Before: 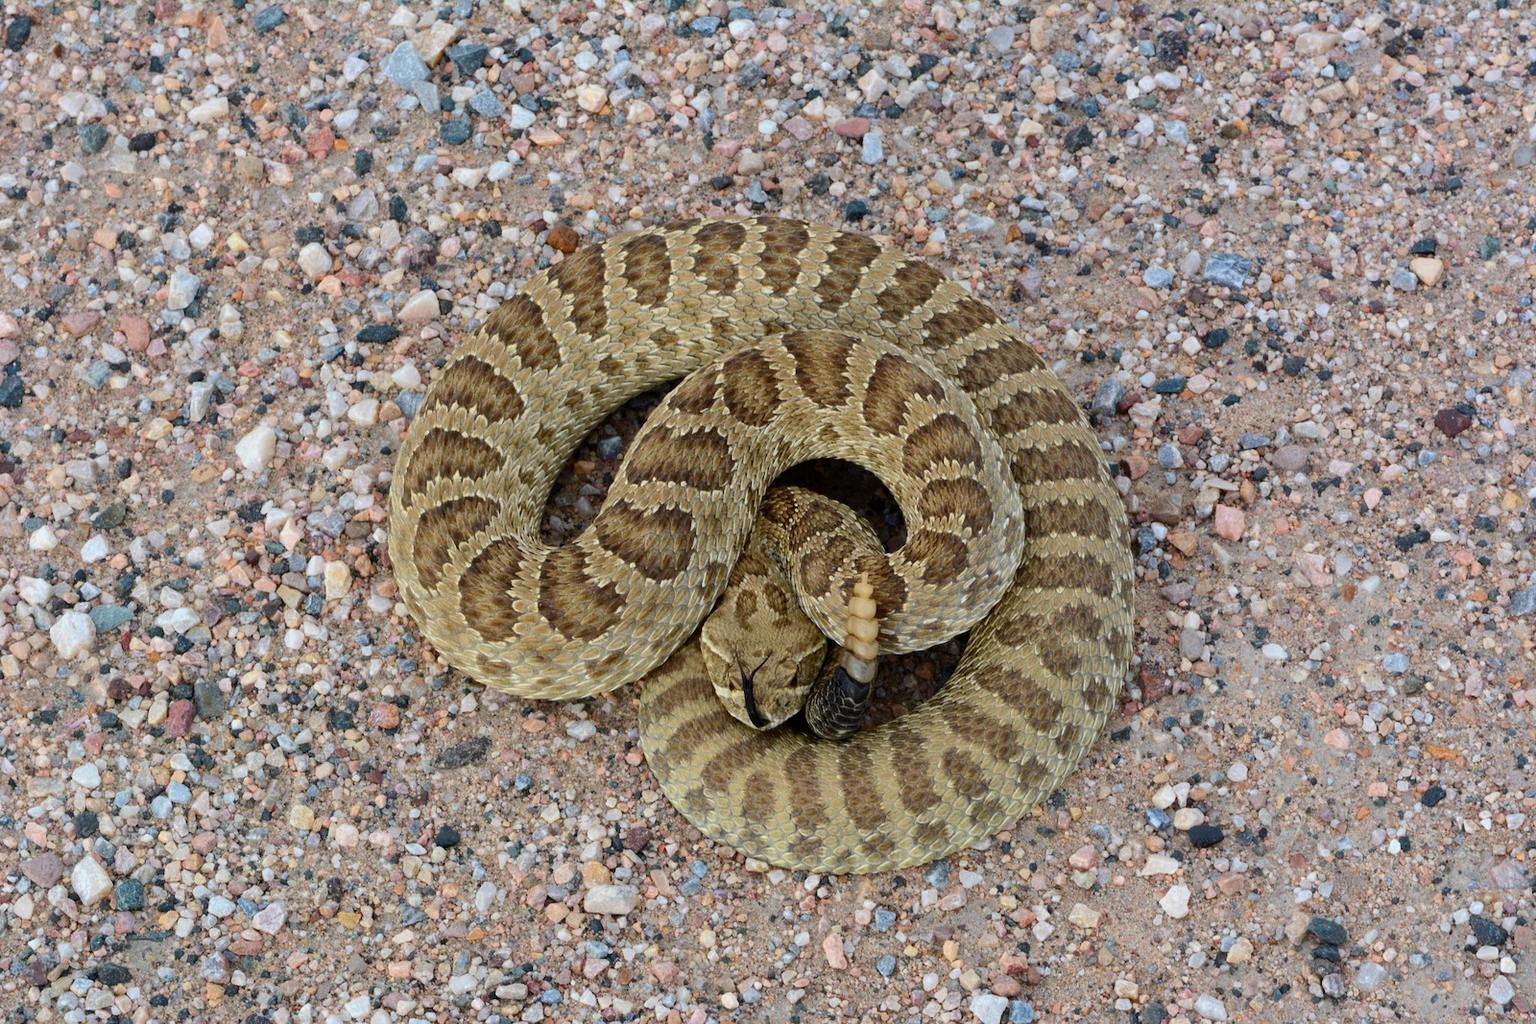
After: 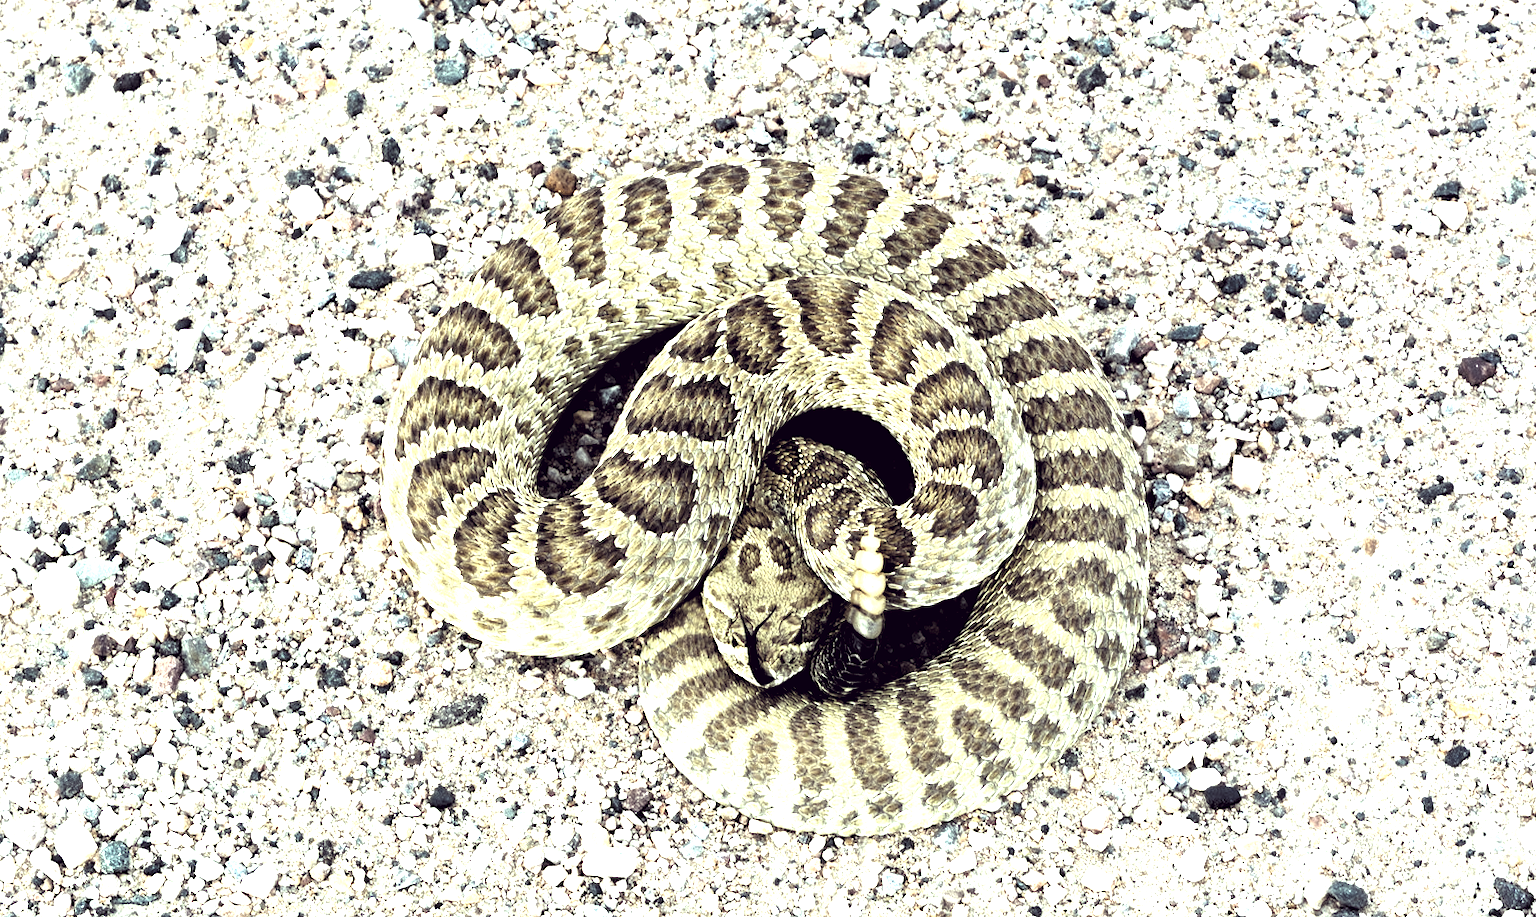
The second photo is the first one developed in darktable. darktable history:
tone equalizer: -8 EV -1.05 EV, -7 EV -1.05 EV, -6 EV -0.851 EV, -5 EV -0.54 EV, -3 EV 0.562 EV, -2 EV 0.848 EV, -1 EV 0.994 EV, +0 EV 1.06 EV
levels: levels [0.129, 0.519, 0.867]
color balance rgb: power › hue 329.59°, perceptual saturation grading › global saturation 5.254%, perceptual brilliance grading › global brilliance -4.962%, perceptual brilliance grading › highlights 23.673%, perceptual brilliance grading › mid-tones 7.379%, perceptual brilliance grading › shadows -4.601%, global vibrance 27.425%
color correction: highlights a* -20.96, highlights b* 20.26, shadows a* 19.9, shadows b* -20.61, saturation 0.42
crop: left 1.242%, top 6.13%, right 1.609%, bottom 6.881%
shadows and highlights: shadows 24.94, highlights -24.85
